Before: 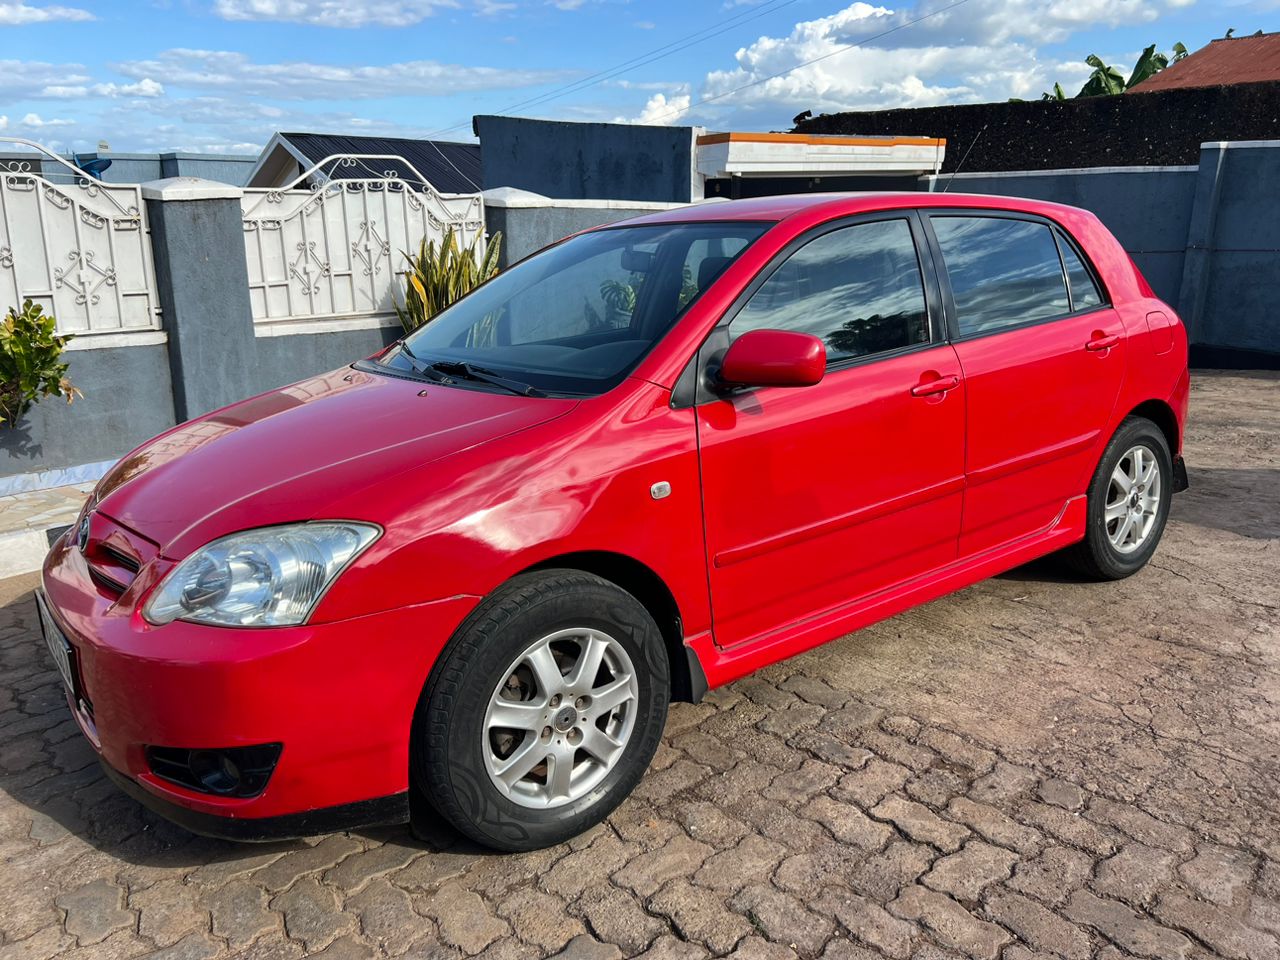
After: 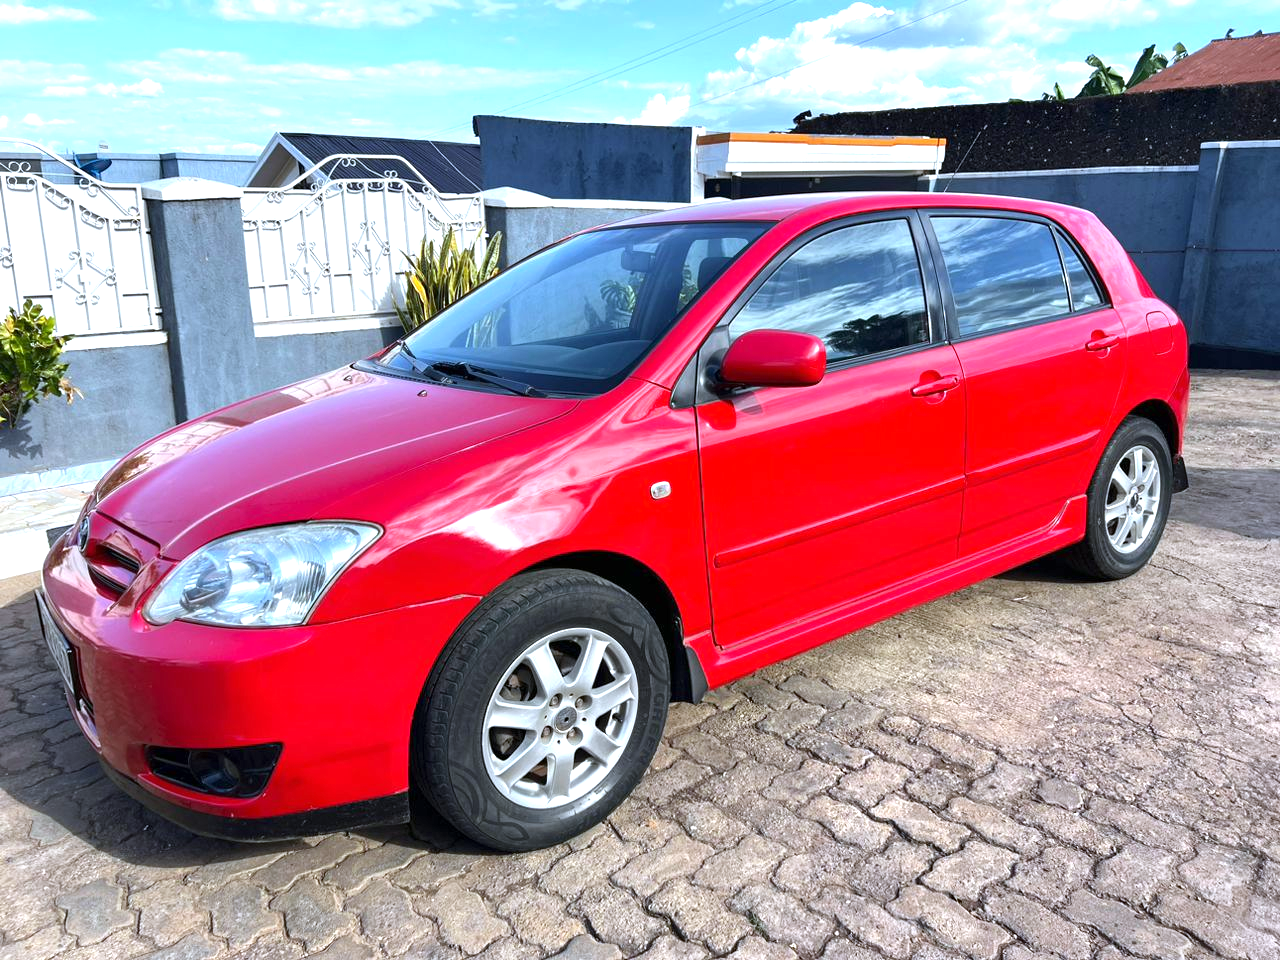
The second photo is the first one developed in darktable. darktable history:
exposure: exposure 0.95 EV, compensate highlight preservation false
white balance: red 0.931, blue 1.11
